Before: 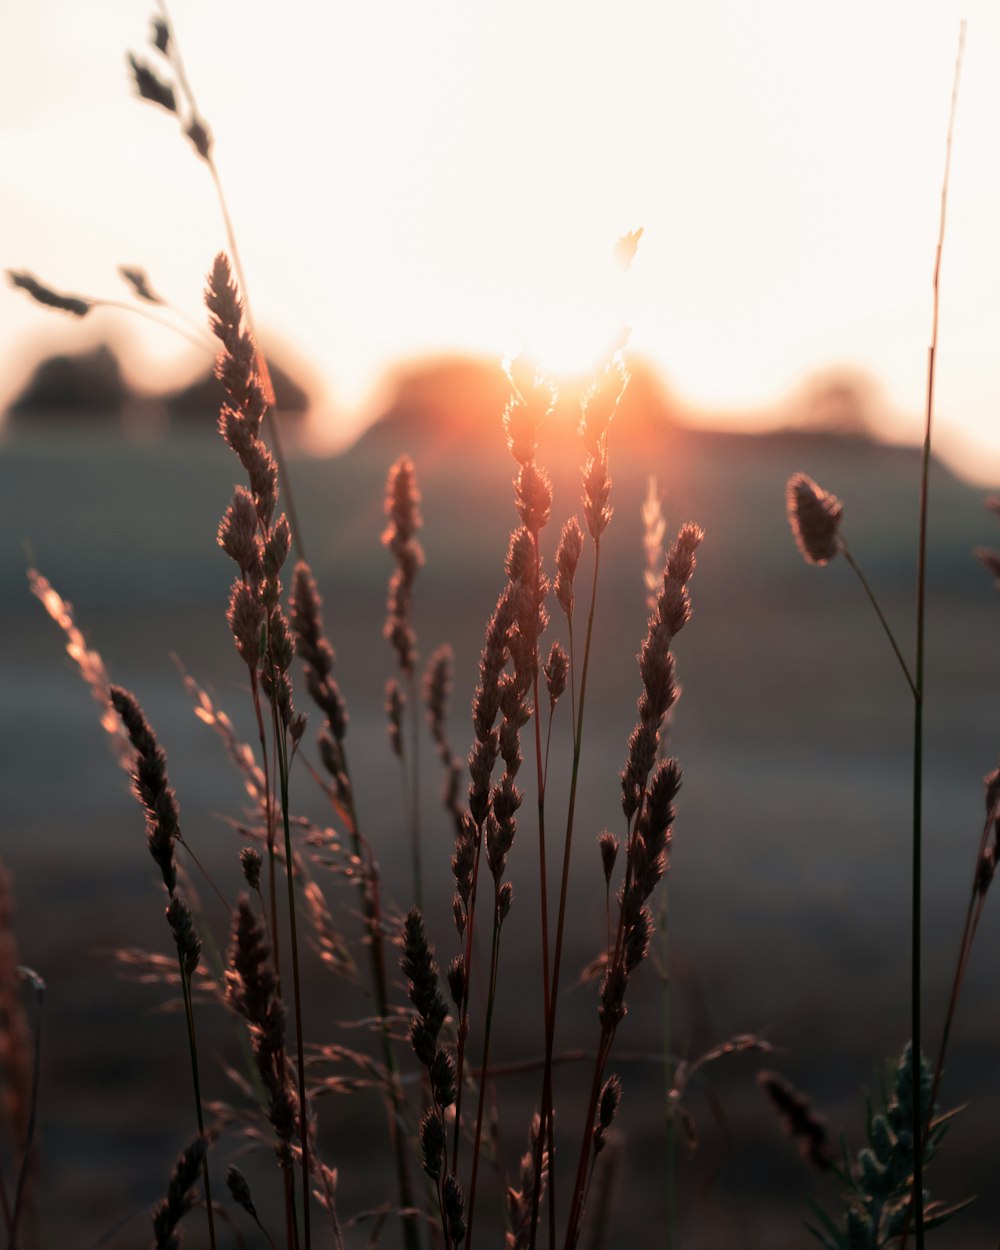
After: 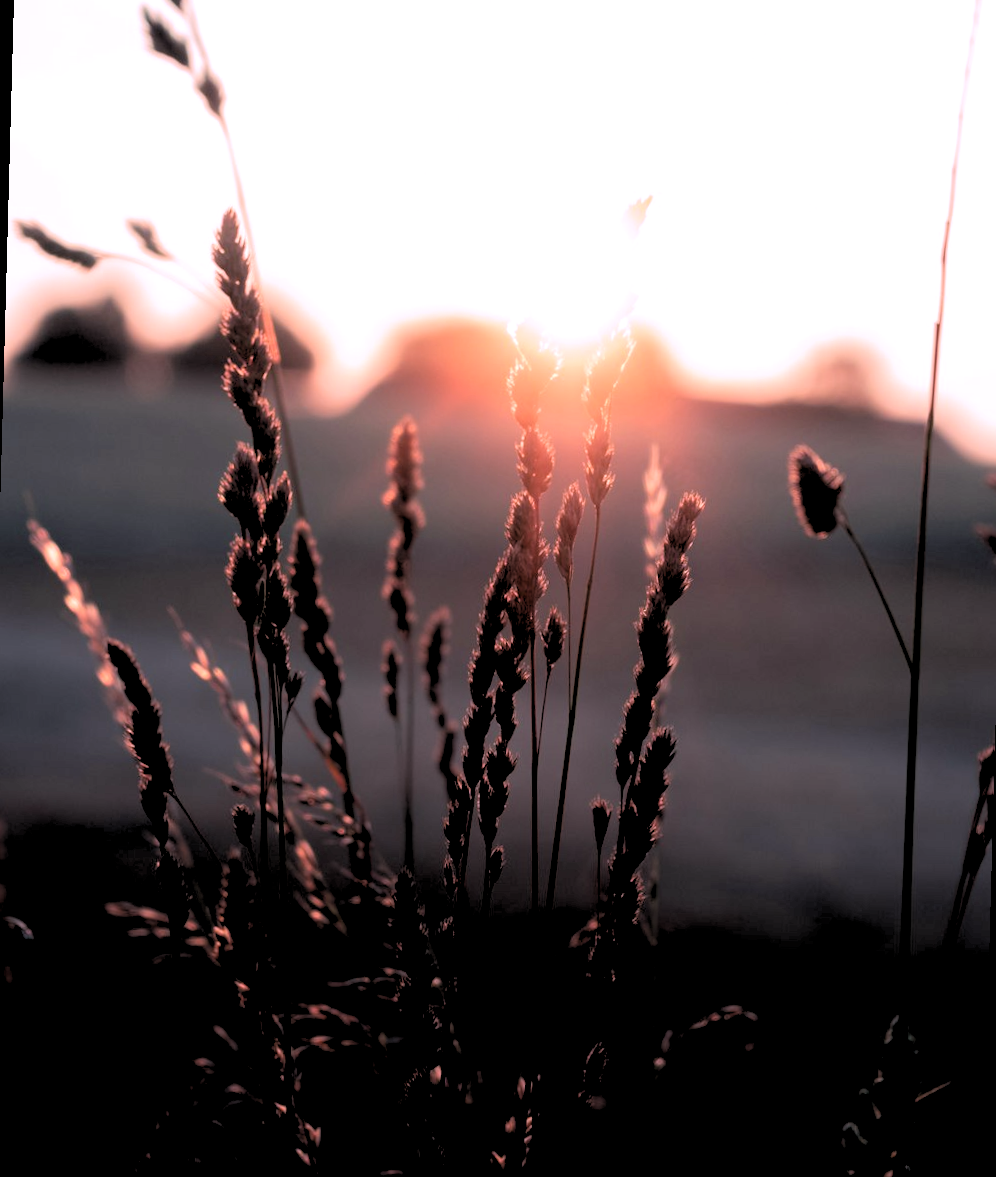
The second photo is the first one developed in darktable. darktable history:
contrast brightness saturation: saturation -0.05
rgb levels: levels [[0.029, 0.461, 0.922], [0, 0.5, 1], [0, 0.5, 1]]
white balance: red 1.066, blue 1.119
rotate and perspective: rotation 1.57°, crop left 0.018, crop right 0.982, crop top 0.039, crop bottom 0.961
